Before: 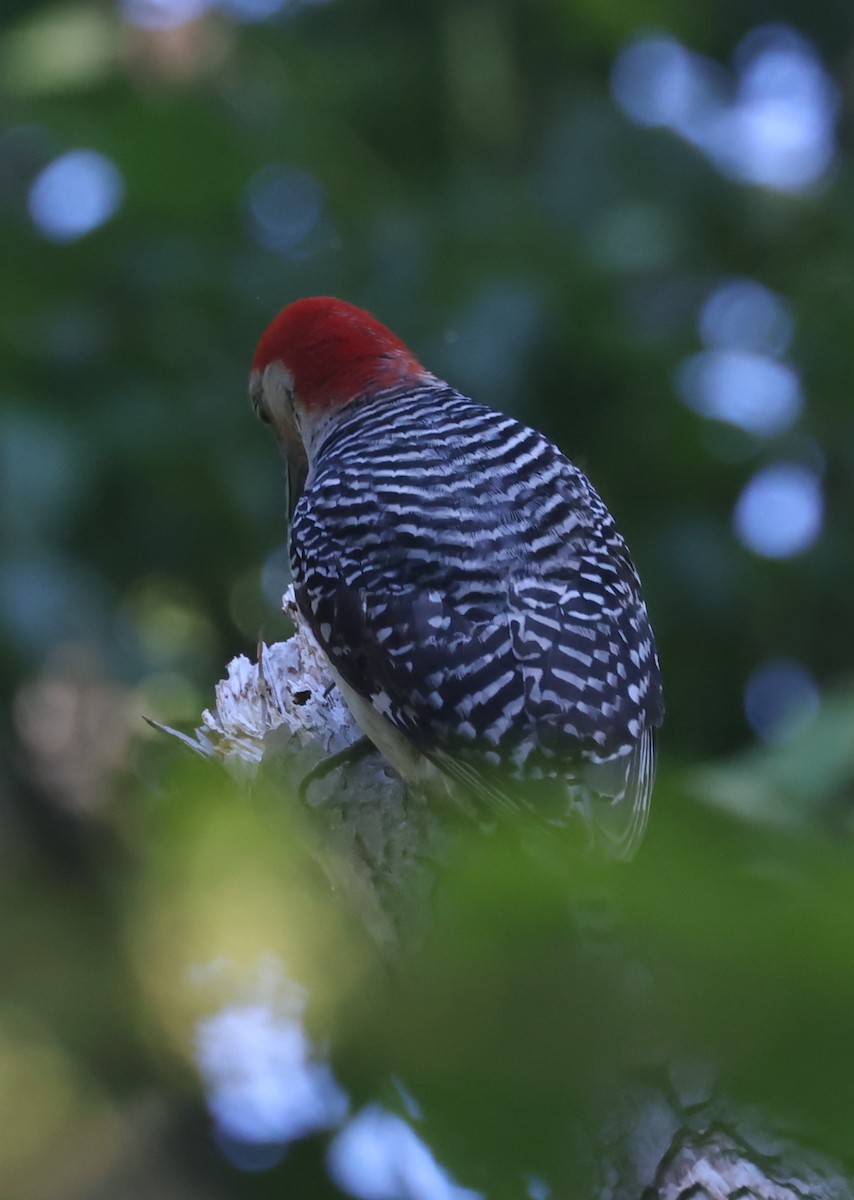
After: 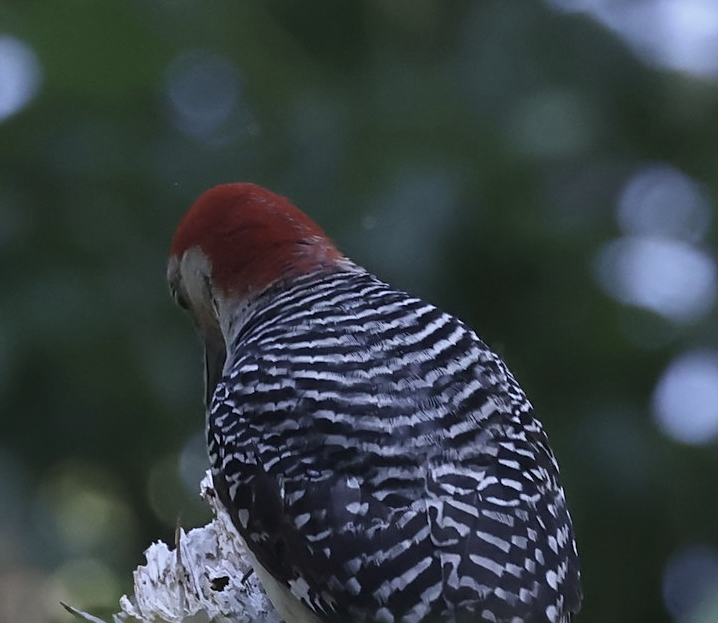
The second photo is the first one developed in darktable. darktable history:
crop and rotate: left 9.712%, top 9.544%, right 6.153%, bottom 38.497%
contrast brightness saturation: contrast 0.103, saturation -0.353
sharpen: on, module defaults
